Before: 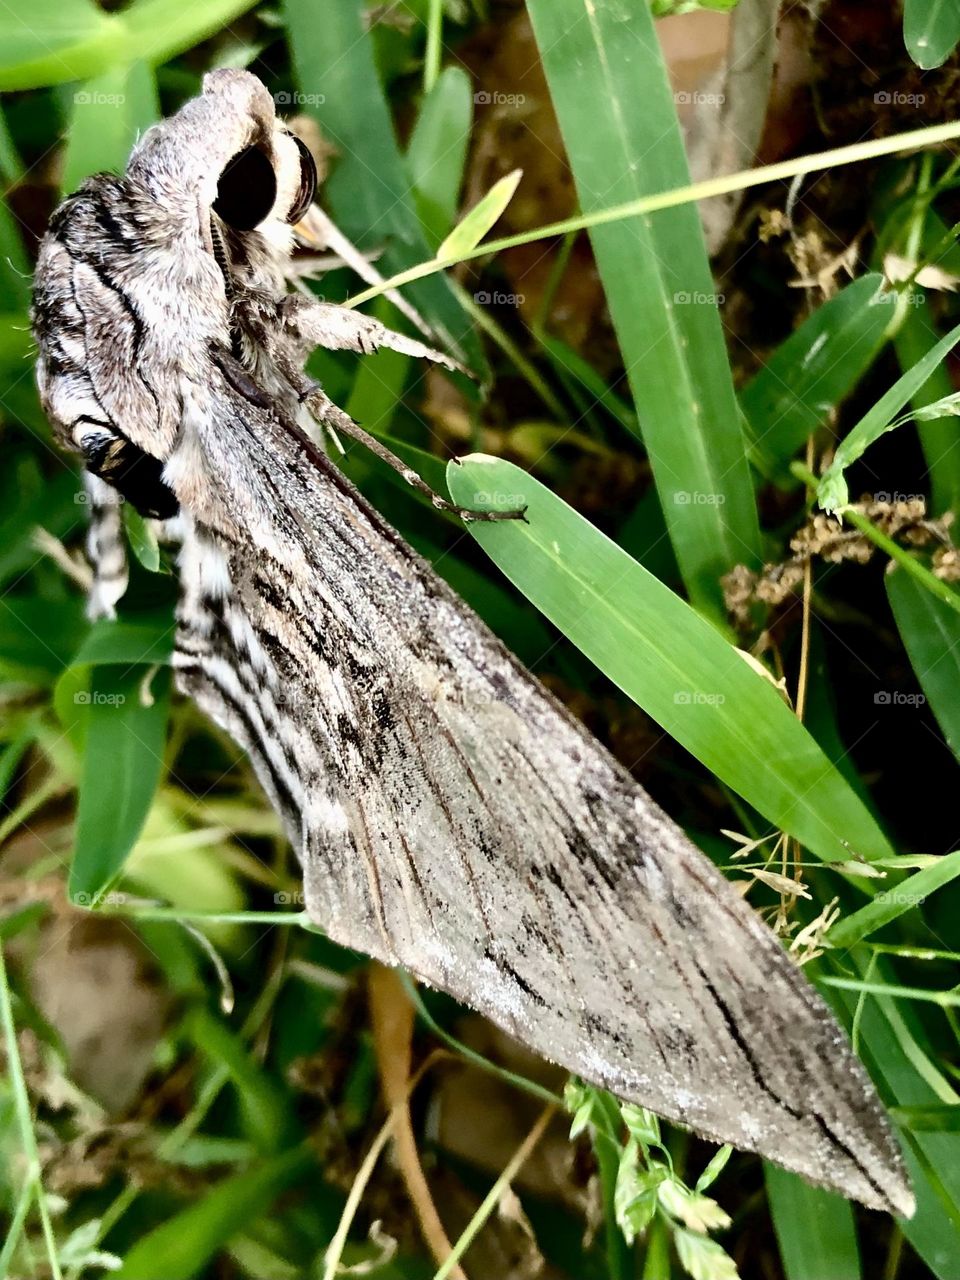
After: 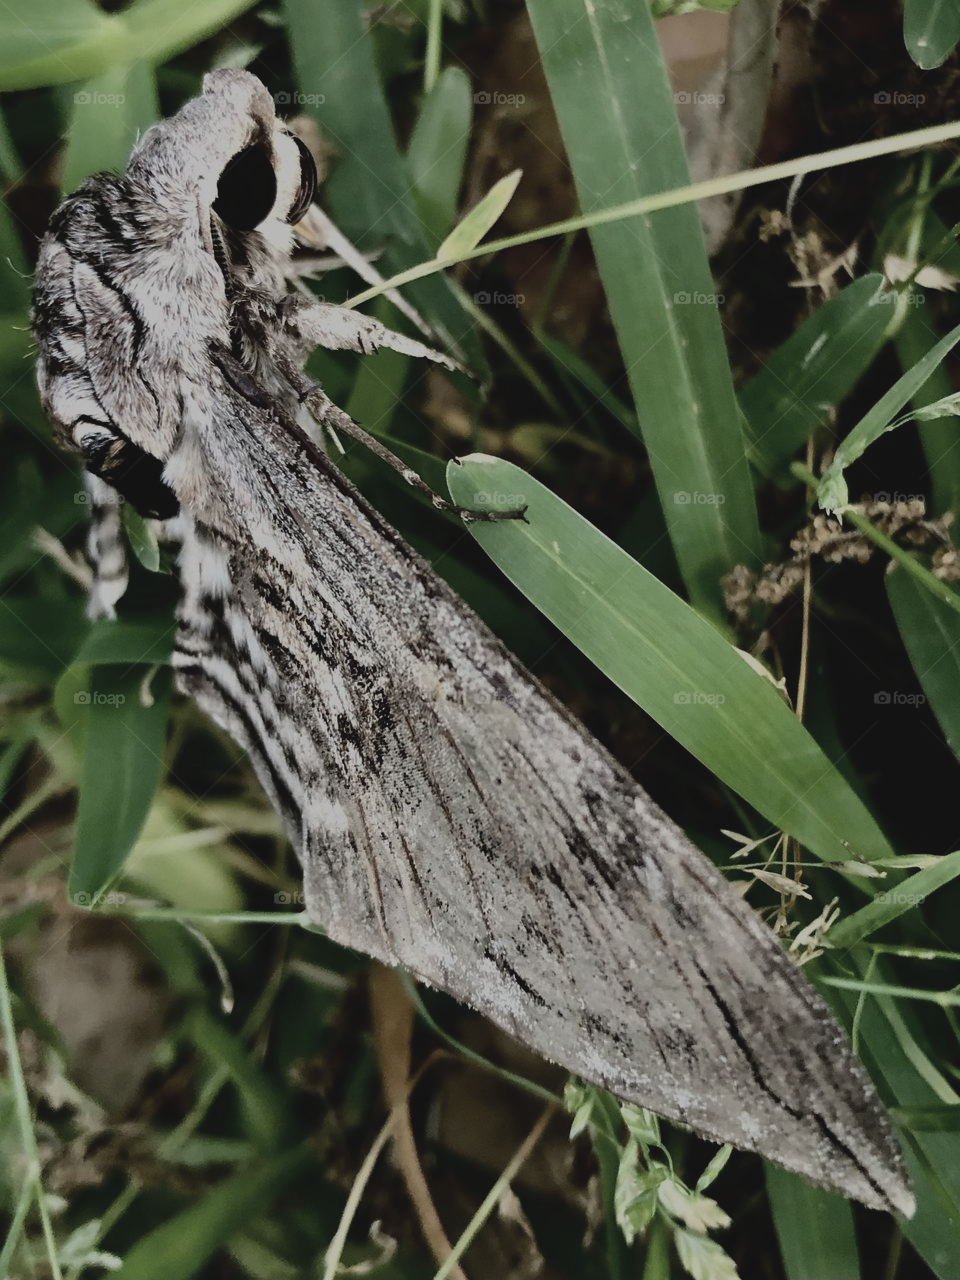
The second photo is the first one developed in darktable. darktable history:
exposure: black level correction -0.017, exposure -1.105 EV, compensate highlight preservation false
contrast brightness saturation: contrast 0.102, saturation -0.36
